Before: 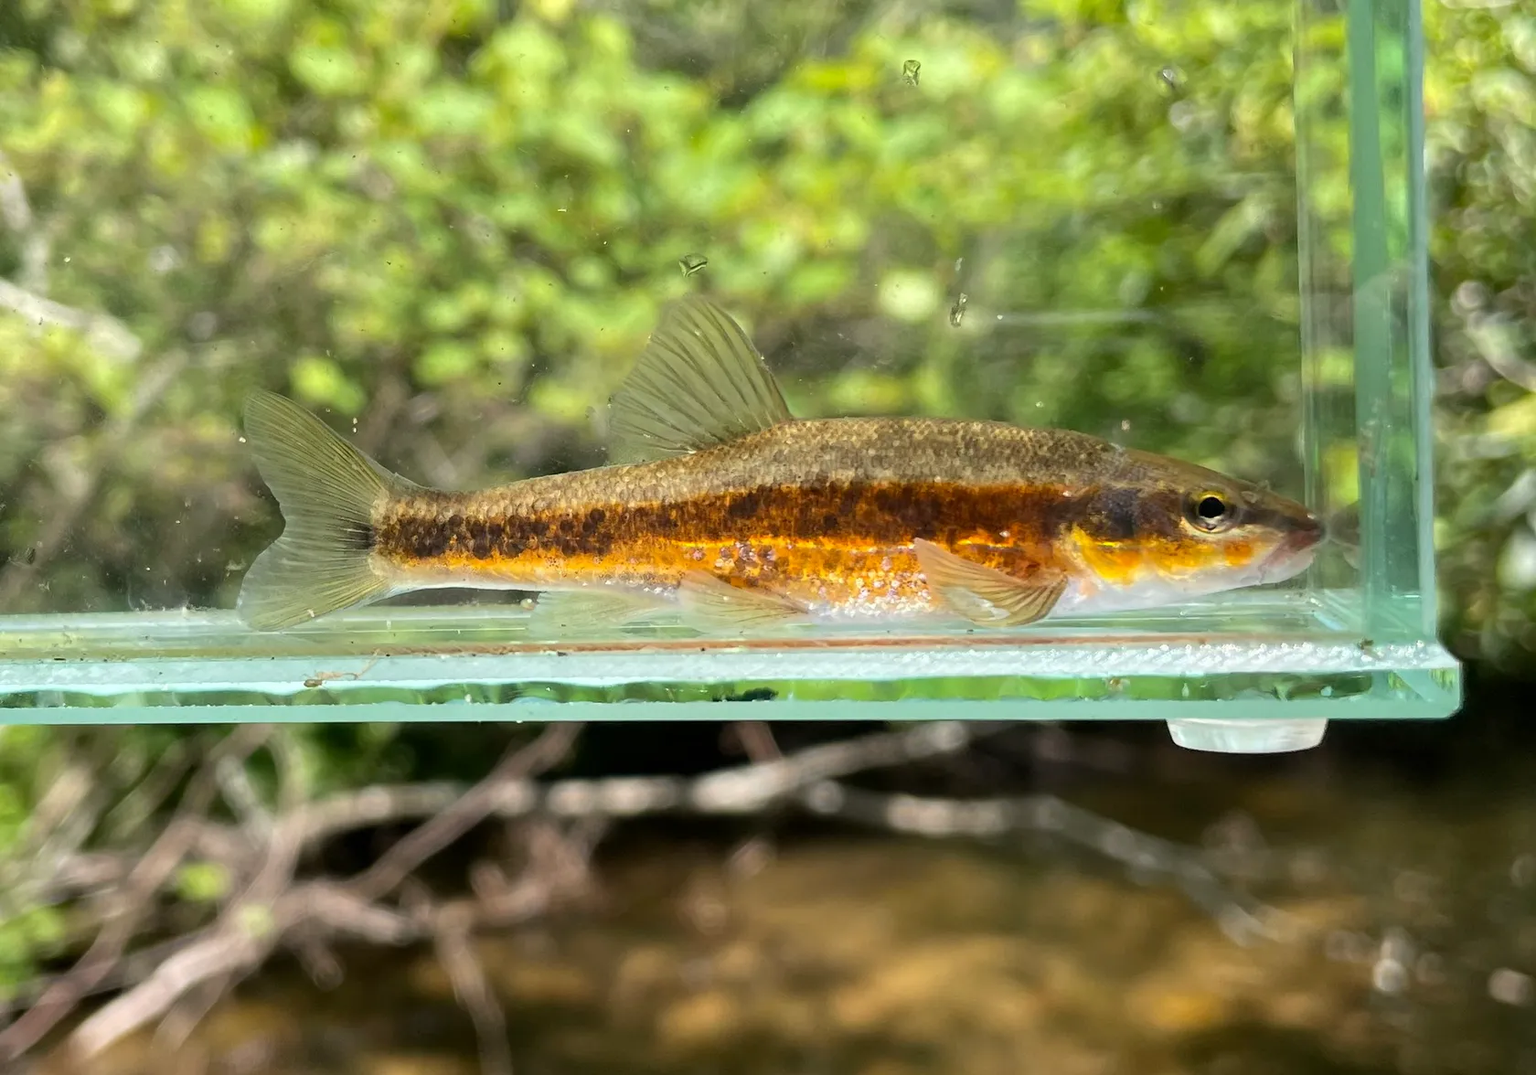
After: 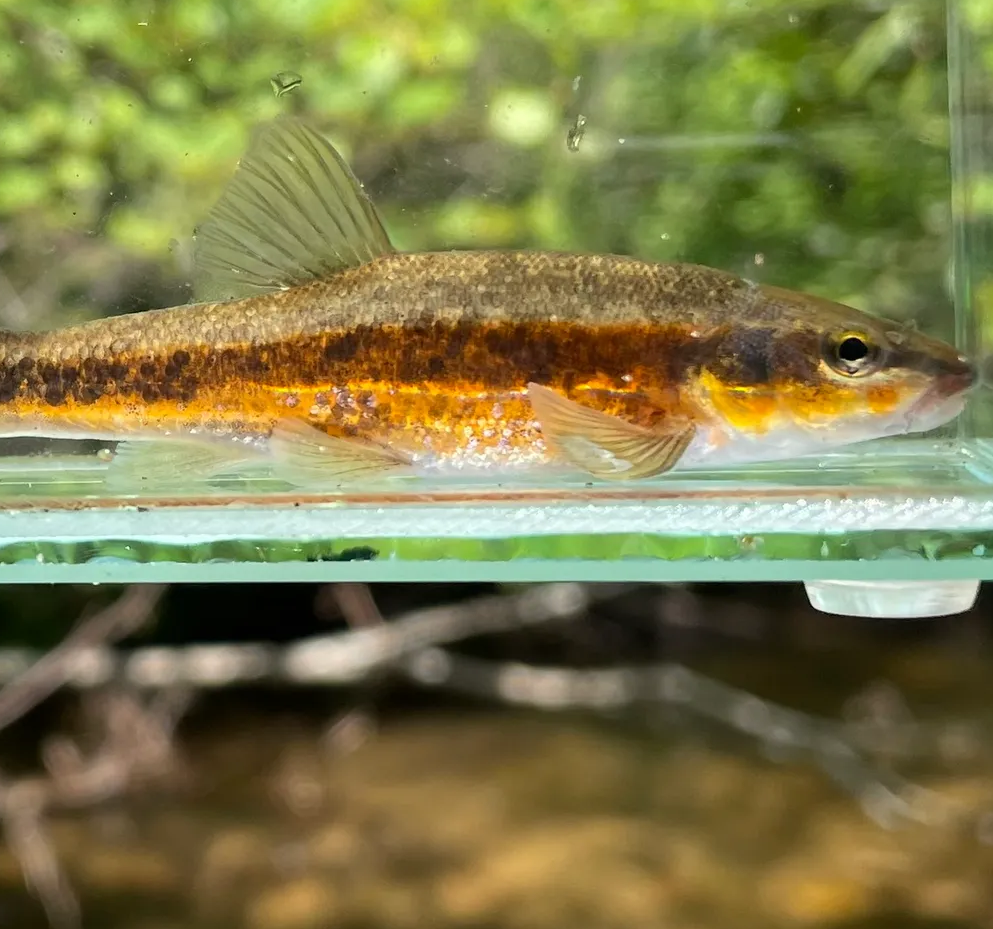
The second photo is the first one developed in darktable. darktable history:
crop and rotate: left 28.141%, top 17.524%, right 12.704%, bottom 3.42%
